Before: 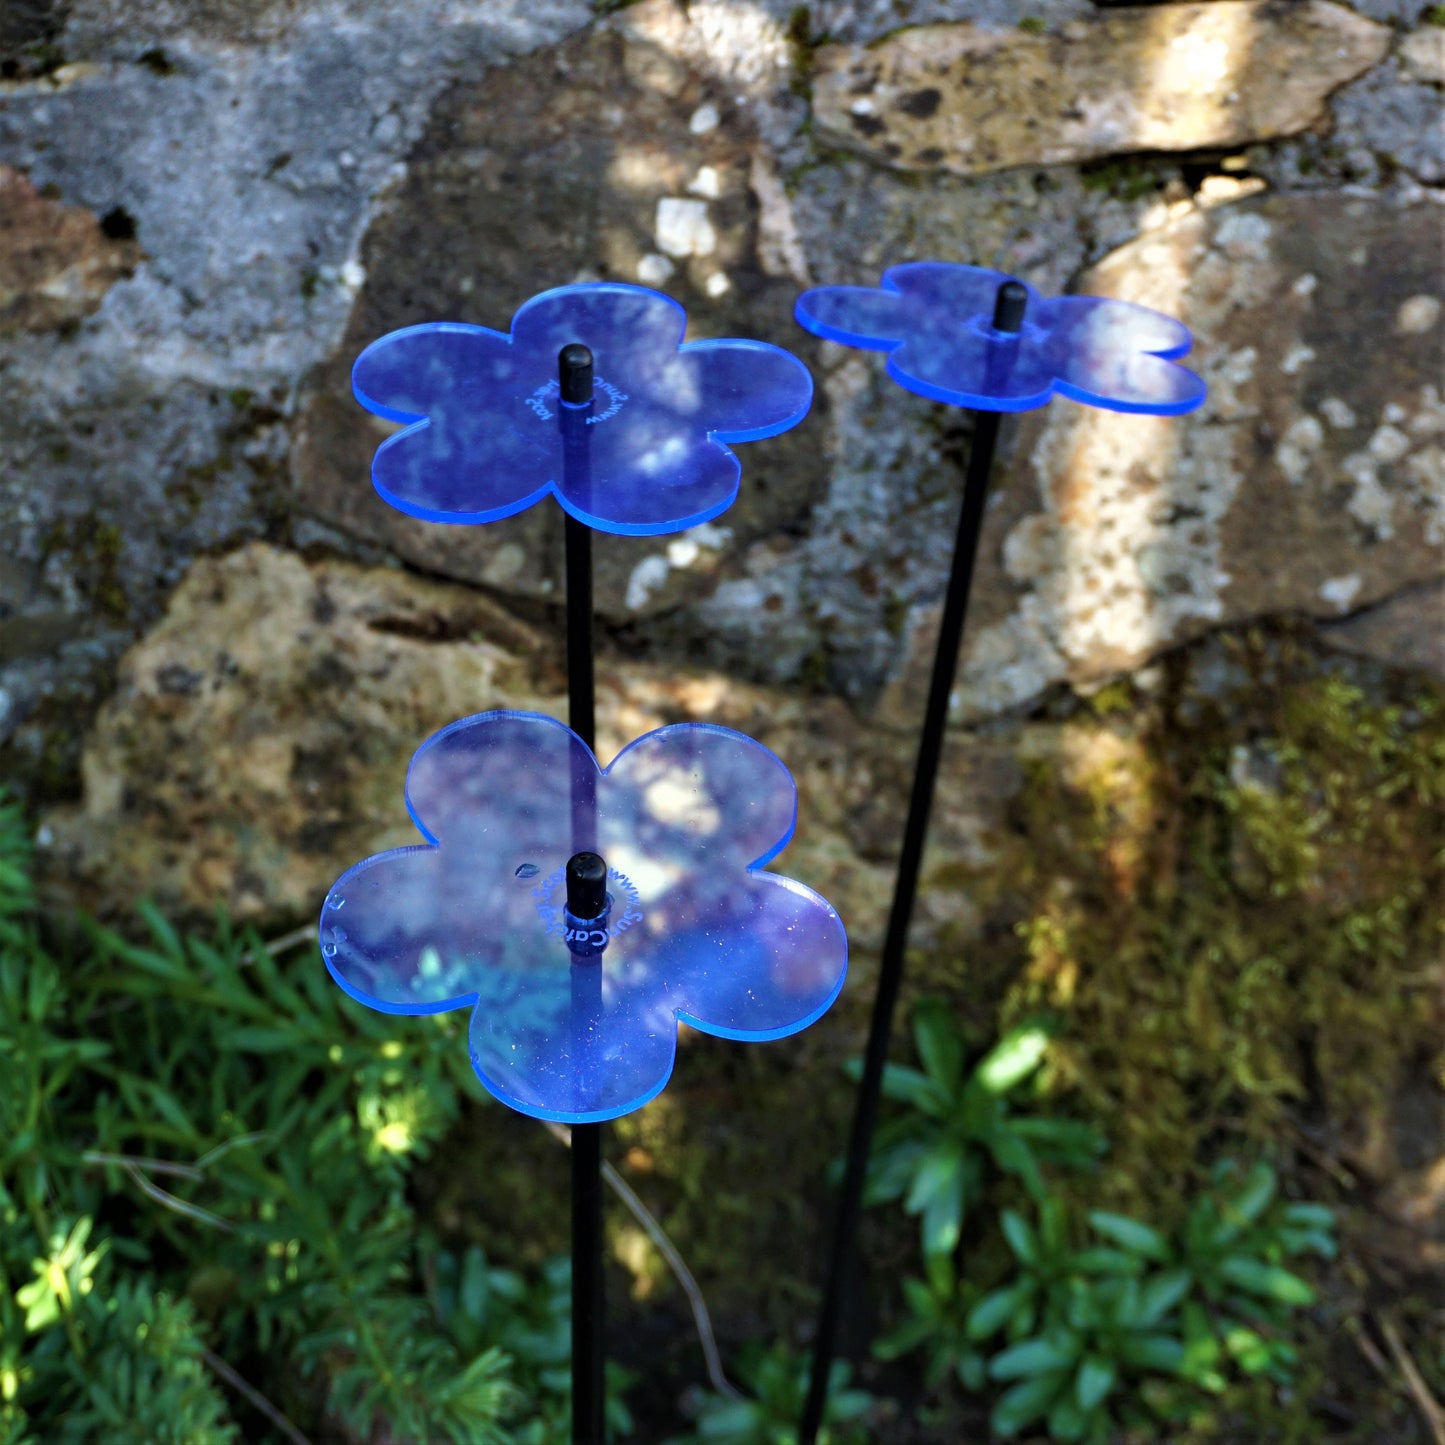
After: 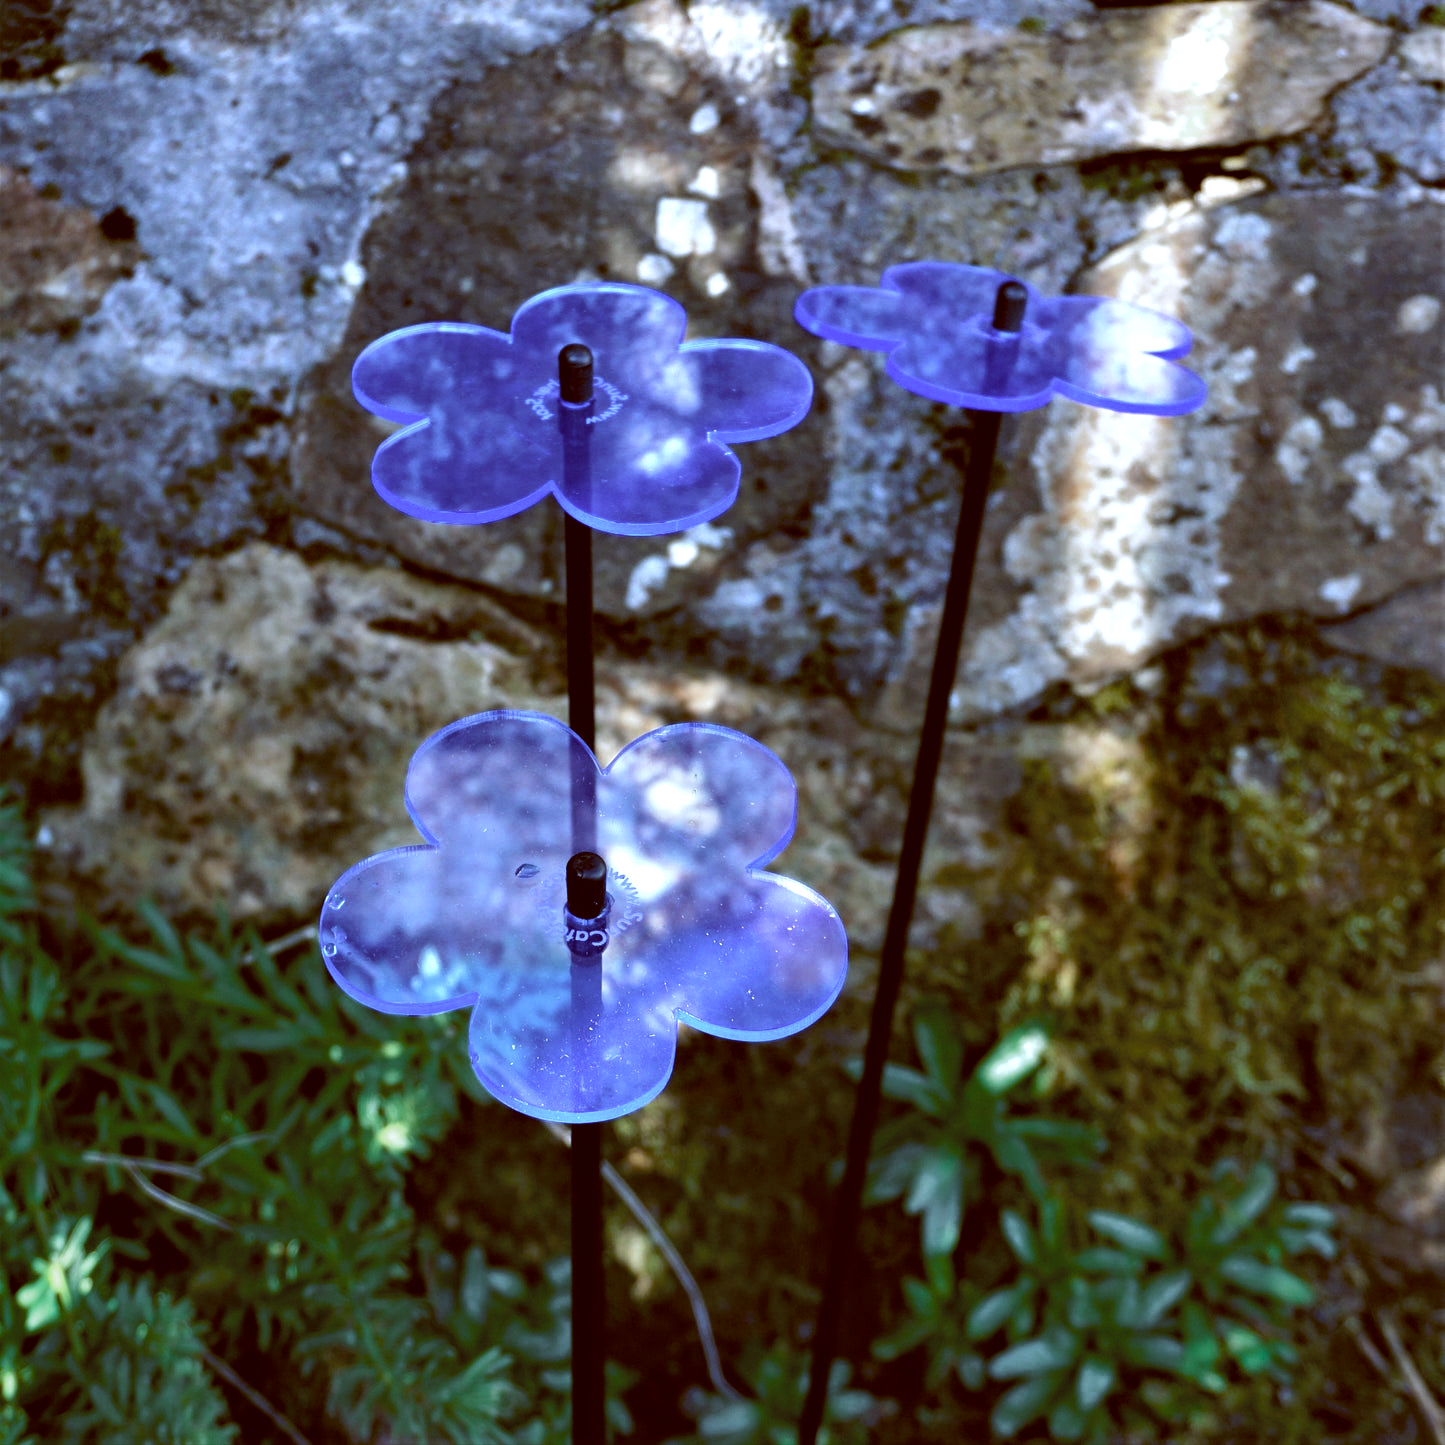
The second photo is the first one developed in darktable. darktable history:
white balance: red 0.948, green 1.02, blue 1.176
exposure: compensate highlight preservation false
color zones: curves: ch0 [(0, 0.5) (0.125, 0.4) (0.25, 0.5) (0.375, 0.4) (0.5, 0.4) (0.625, 0.6) (0.75, 0.6) (0.875, 0.5)]; ch1 [(0, 0.35) (0.125, 0.45) (0.25, 0.35) (0.375, 0.35) (0.5, 0.35) (0.625, 0.35) (0.75, 0.45) (0.875, 0.35)]; ch2 [(0, 0.6) (0.125, 0.5) (0.25, 0.5) (0.375, 0.6) (0.5, 0.6) (0.625, 0.5) (0.75, 0.5) (0.875, 0.5)]
color balance: lift [1, 1.015, 1.004, 0.985], gamma [1, 0.958, 0.971, 1.042], gain [1, 0.956, 0.977, 1.044]
